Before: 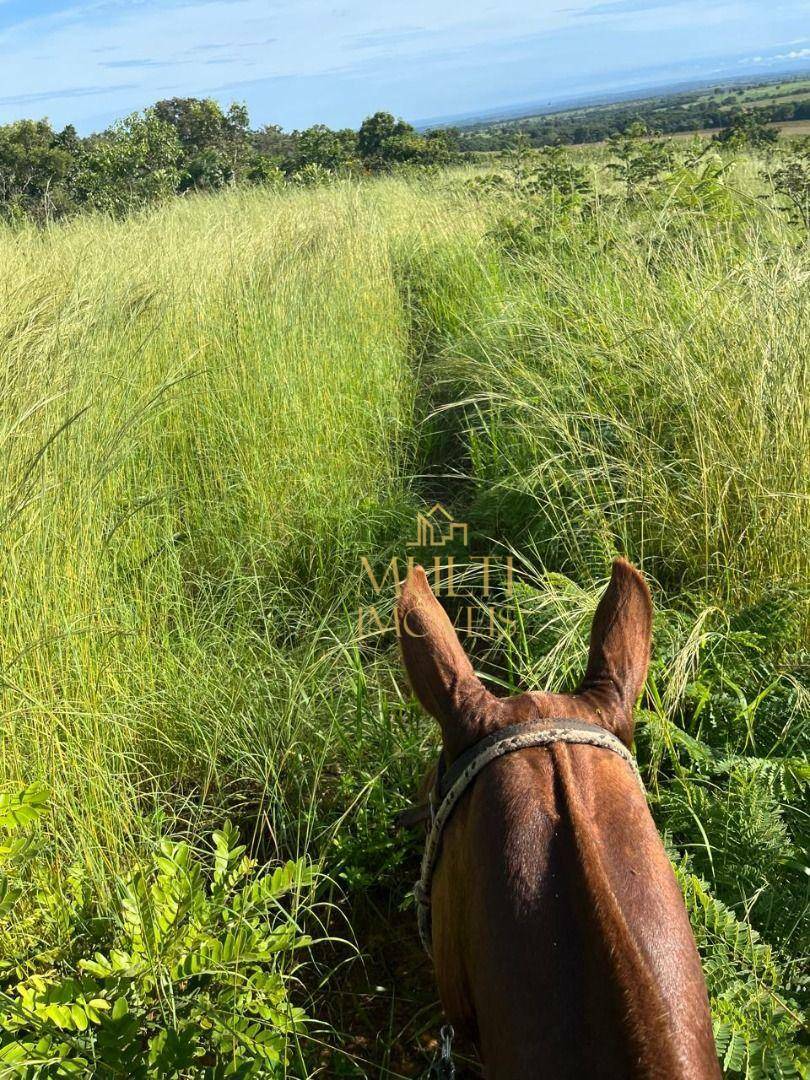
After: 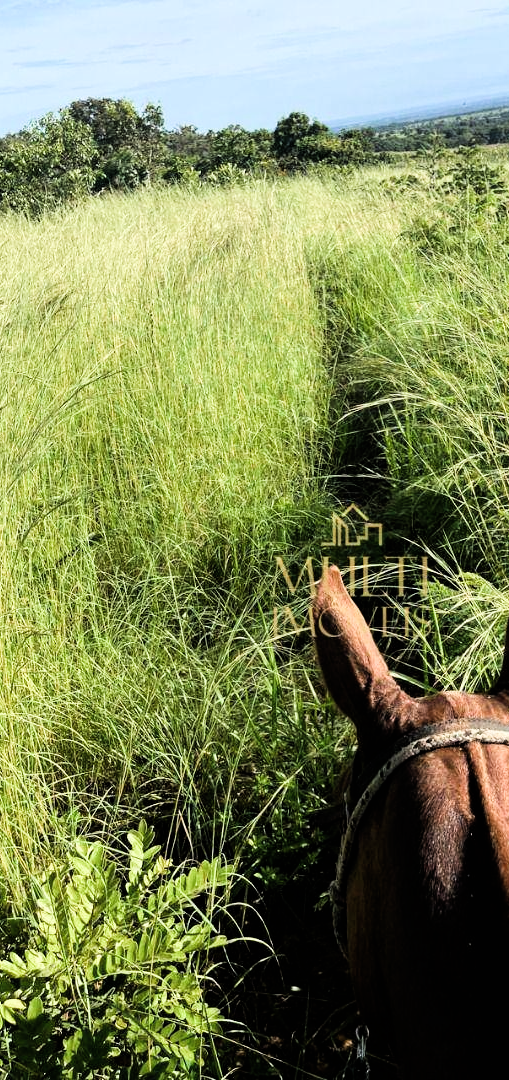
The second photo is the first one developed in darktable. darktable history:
filmic rgb: black relative exposure -7.97 EV, white relative exposure 4.01 EV, threshold 3.02 EV, hardness 4.15, contrast 1.372, color science v4 (2020), enable highlight reconstruction true
levels: mode automatic, levels [0, 0.492, 0.984]
crop: left 10.518%, right 26.536%
